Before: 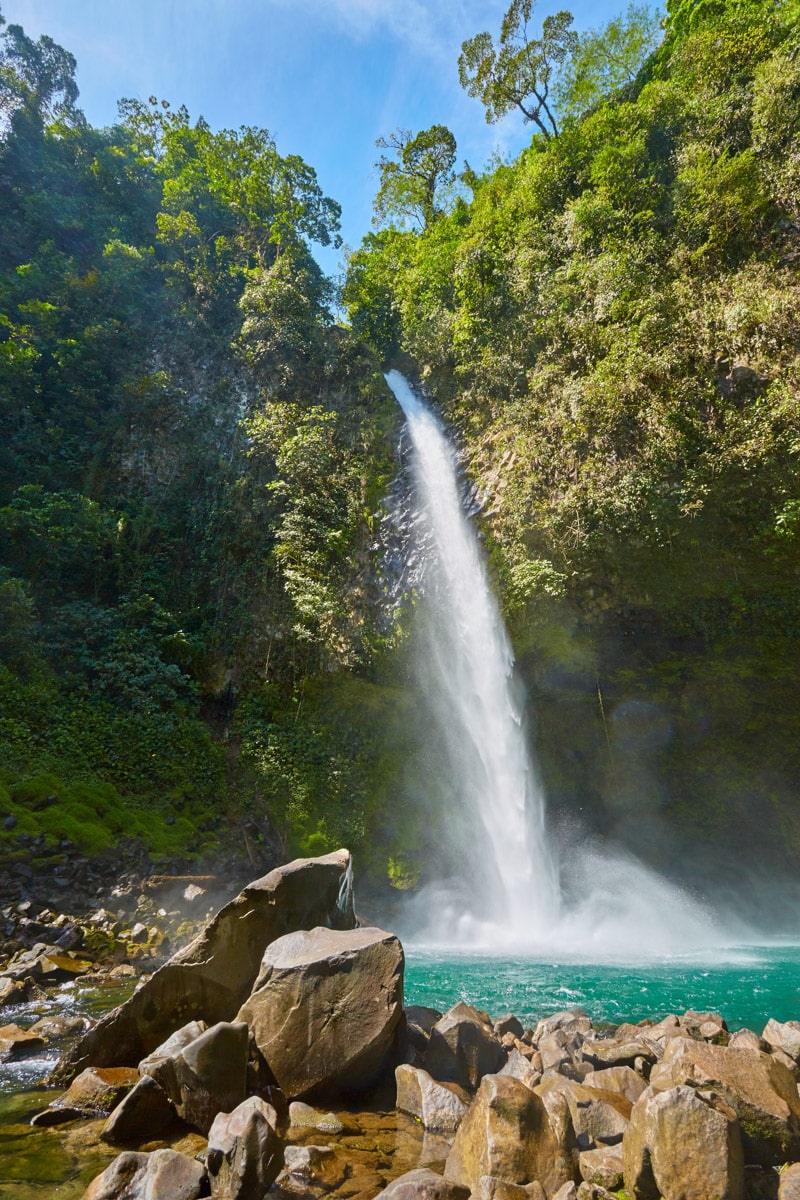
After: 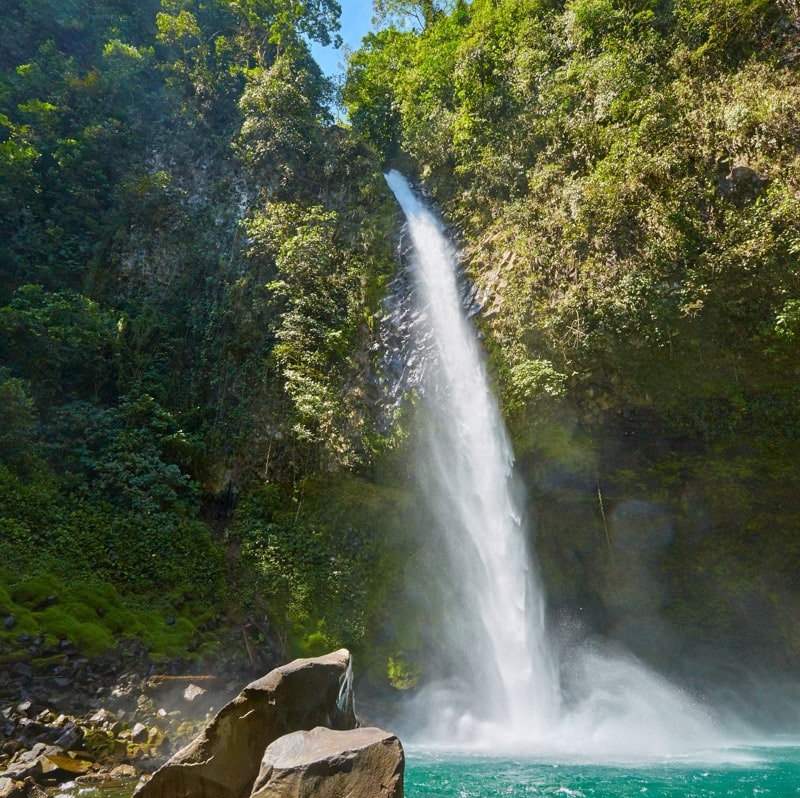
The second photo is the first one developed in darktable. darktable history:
crop: top 16.727%, bottom 16.727%
local contrast: mode bilateral grid, contrast 10, coarseness 25, detail 115%, midtone range 0.2
